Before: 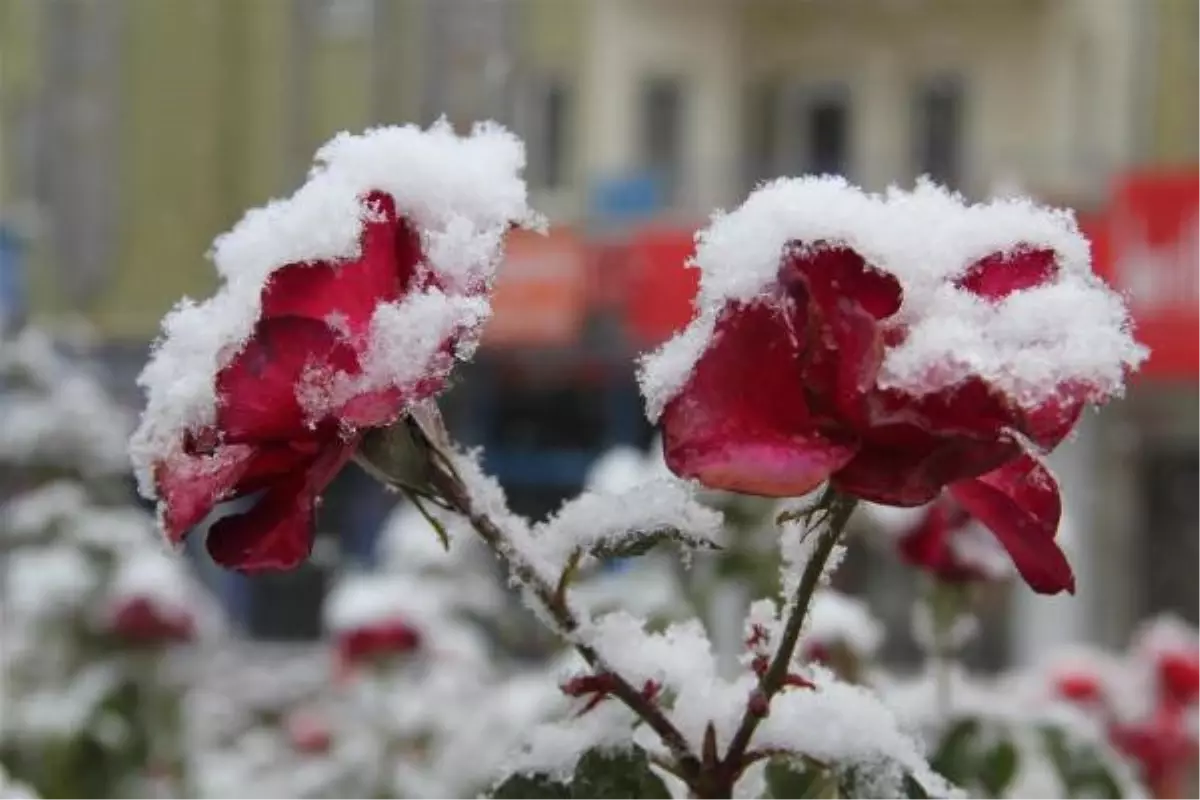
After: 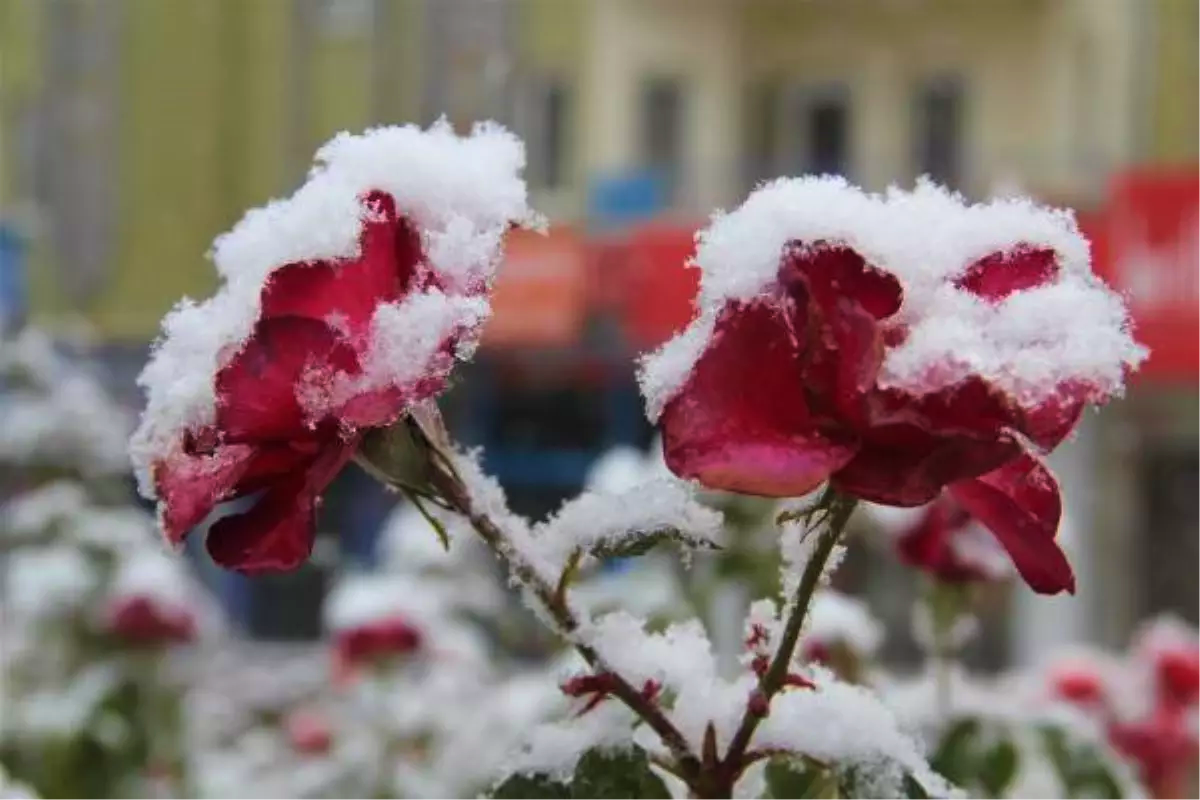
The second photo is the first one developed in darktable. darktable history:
velvia: strength 45.22%
